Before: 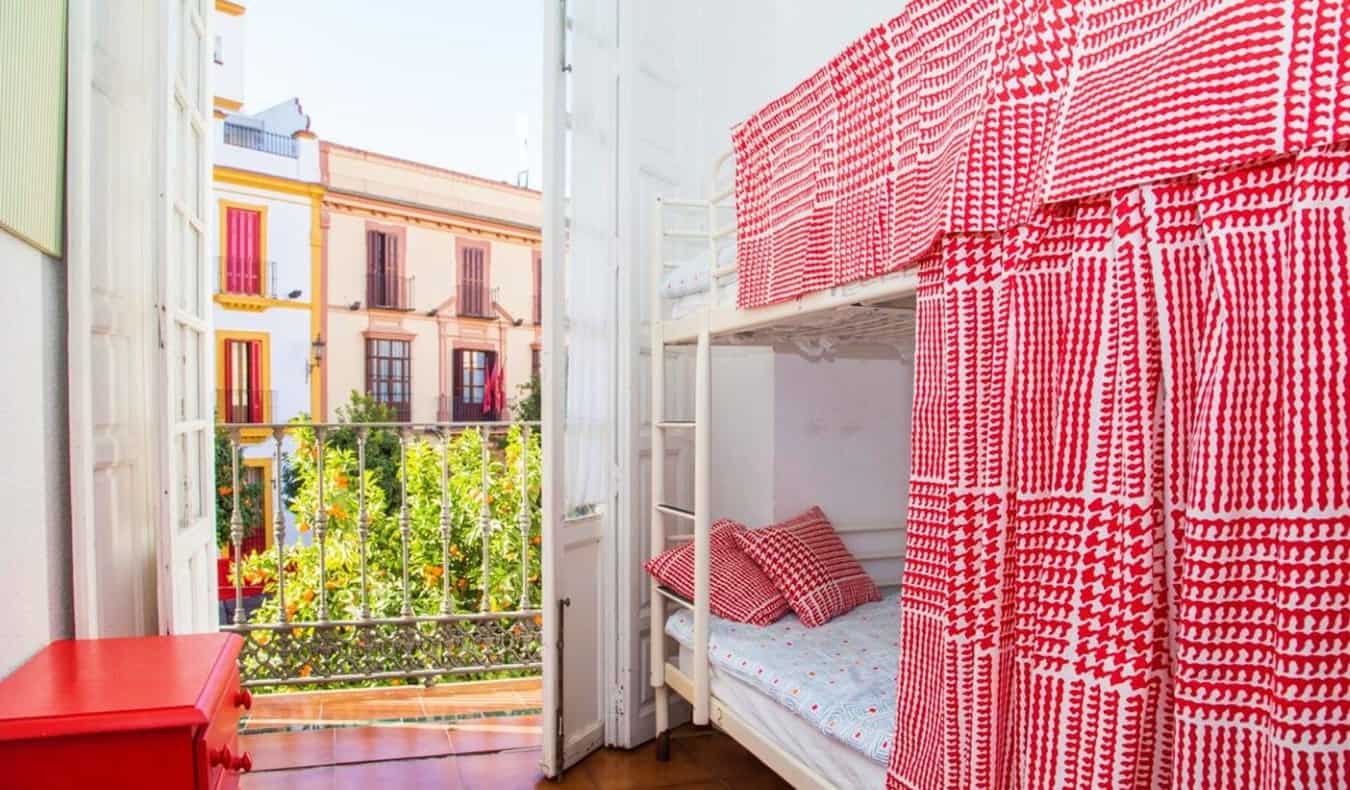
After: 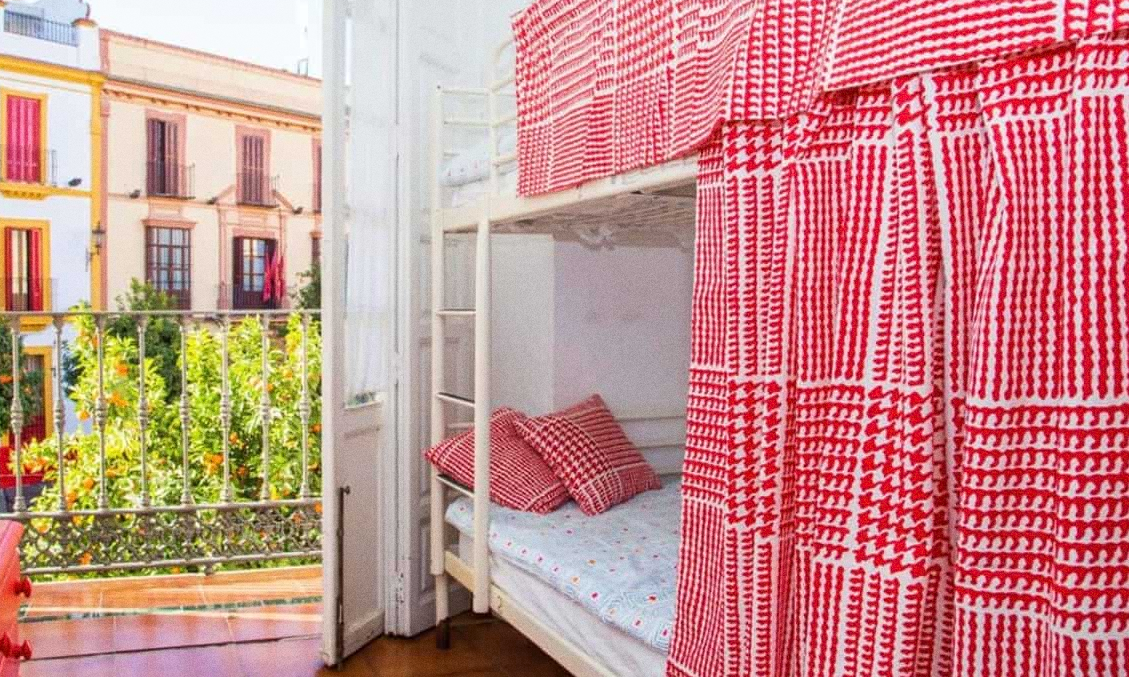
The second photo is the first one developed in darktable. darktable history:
crop: left 16.315%, top 14.246%
grain: coarseness 0.47 ISO
